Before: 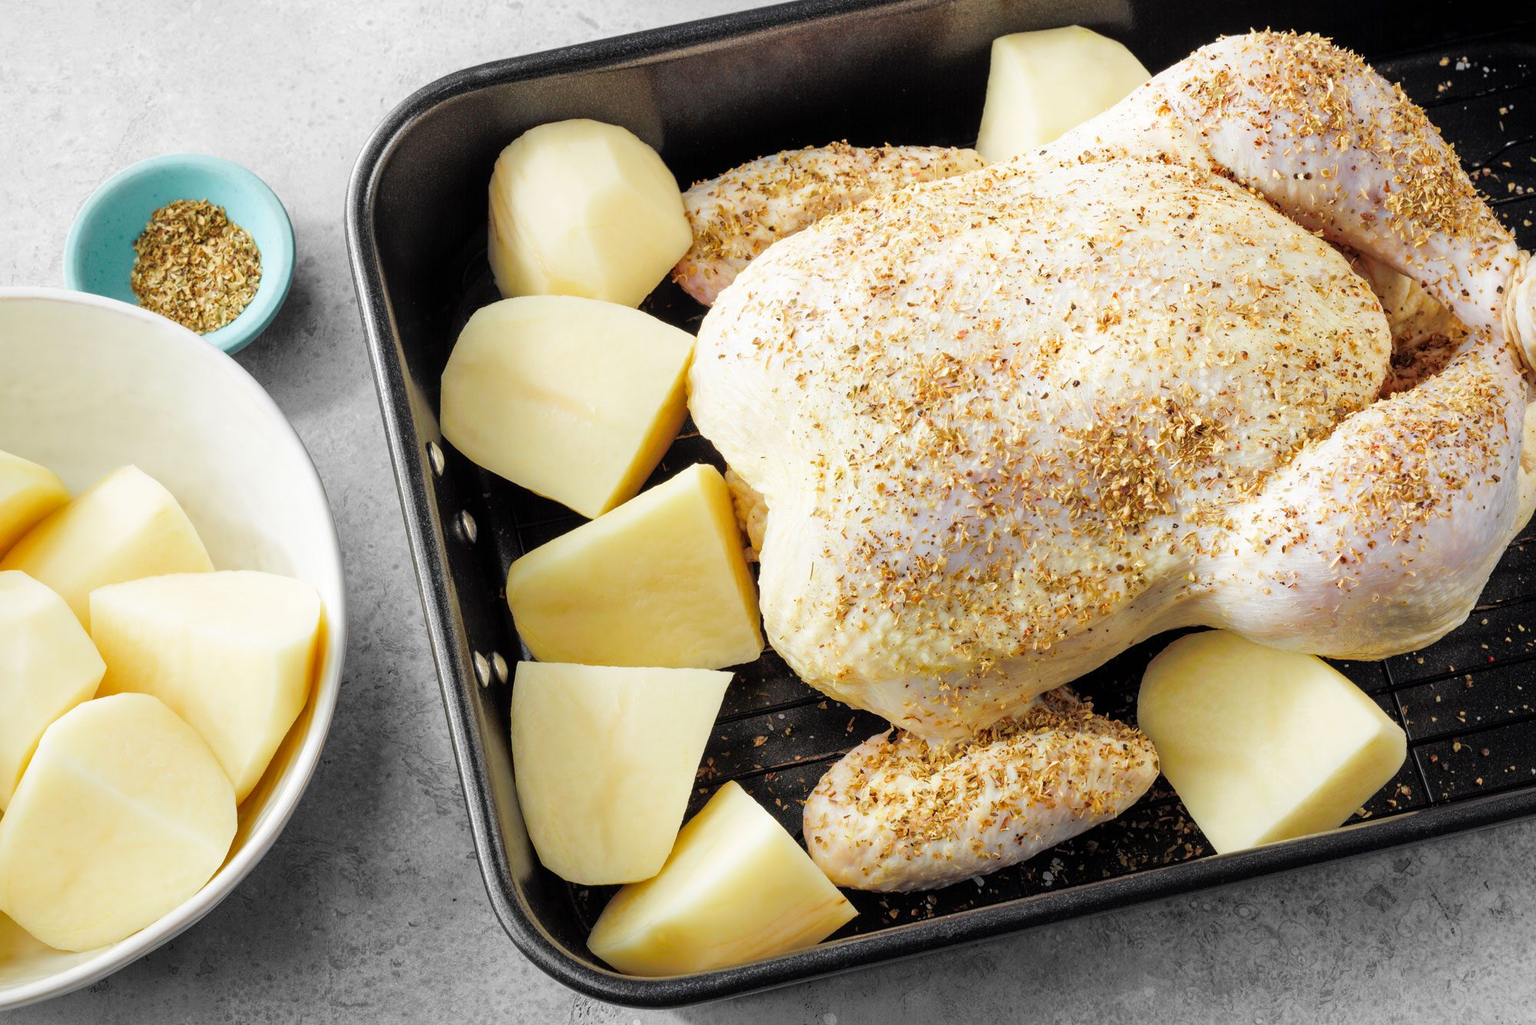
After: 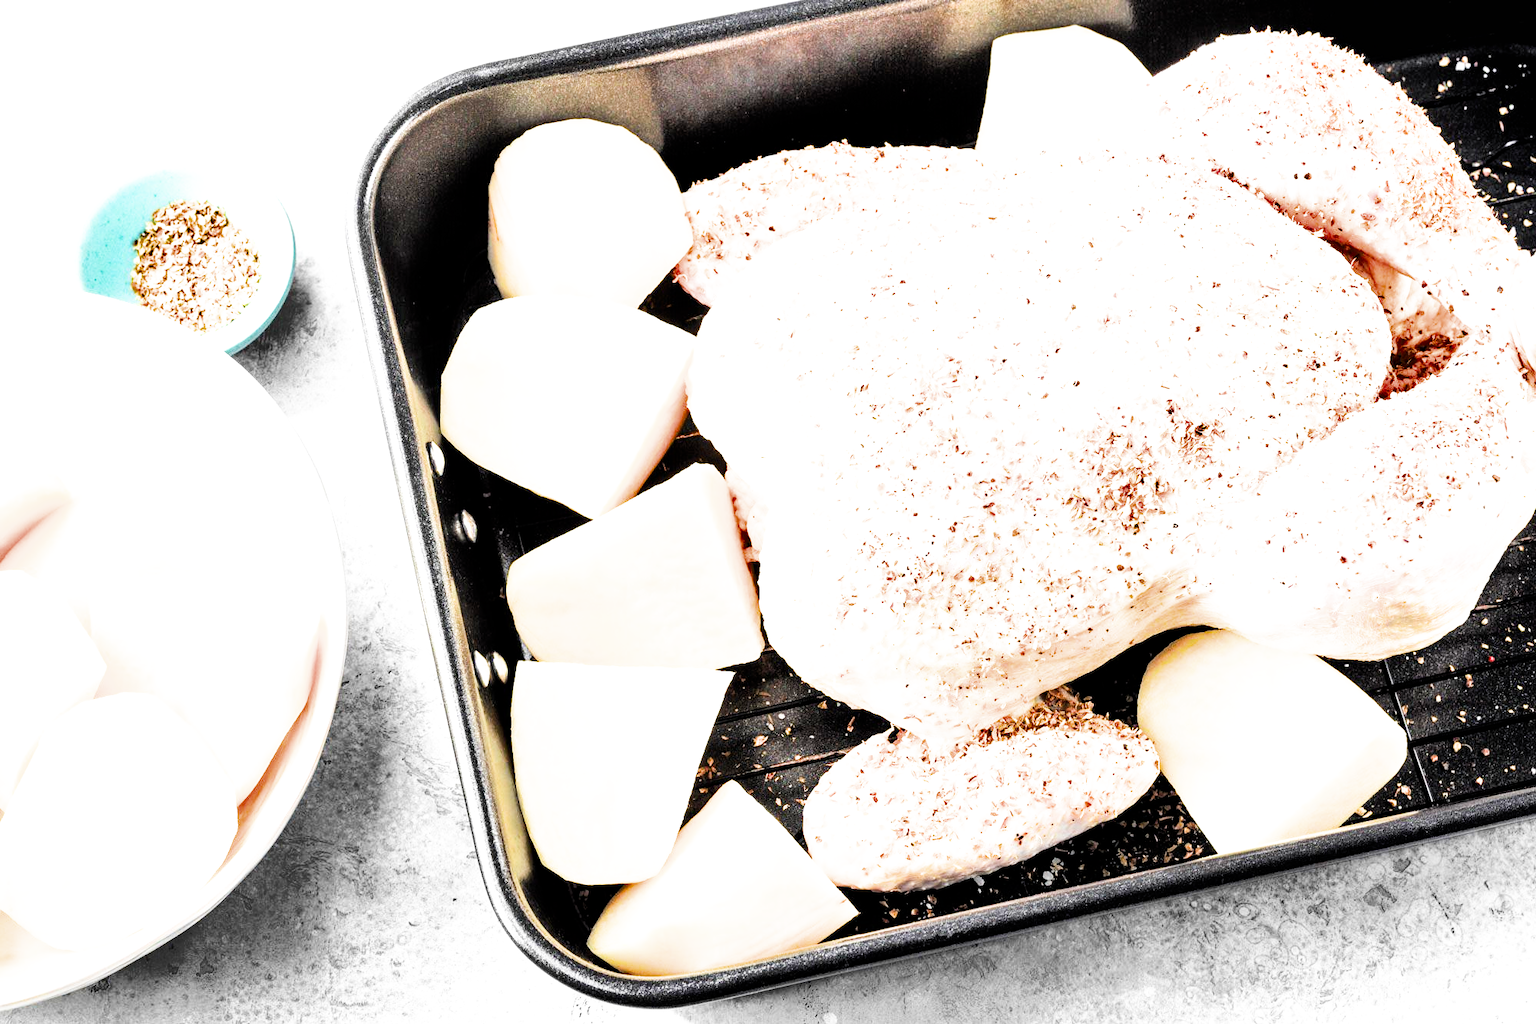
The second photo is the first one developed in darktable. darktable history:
exposure: black level correction 0.001, exposure 2.607 EV, compensate exposure bias true, compensate highlight preservation false
filmic rgb: black relative exposure -5 EV, white relative exposure 3.5 EV, hardness 3.19, contrast 1.3, highlights saturation mix -50%
shadows and highlights: soften with gaussian
